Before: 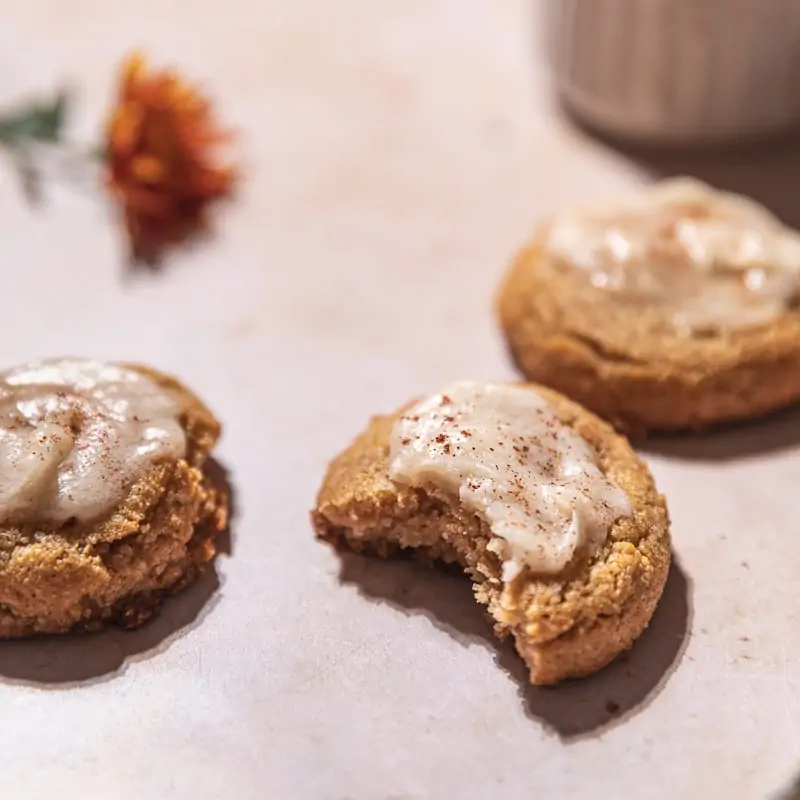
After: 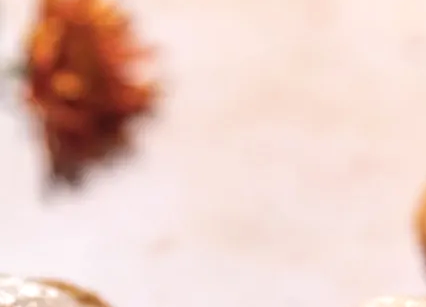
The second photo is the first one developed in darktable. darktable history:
tone equalizer: on, module defaults
exposure: exposure 0.219 EV, compensate highlight preservation false
crop: left 10.032%, top 10.582%, right 36.607%, bottom 51.04%
